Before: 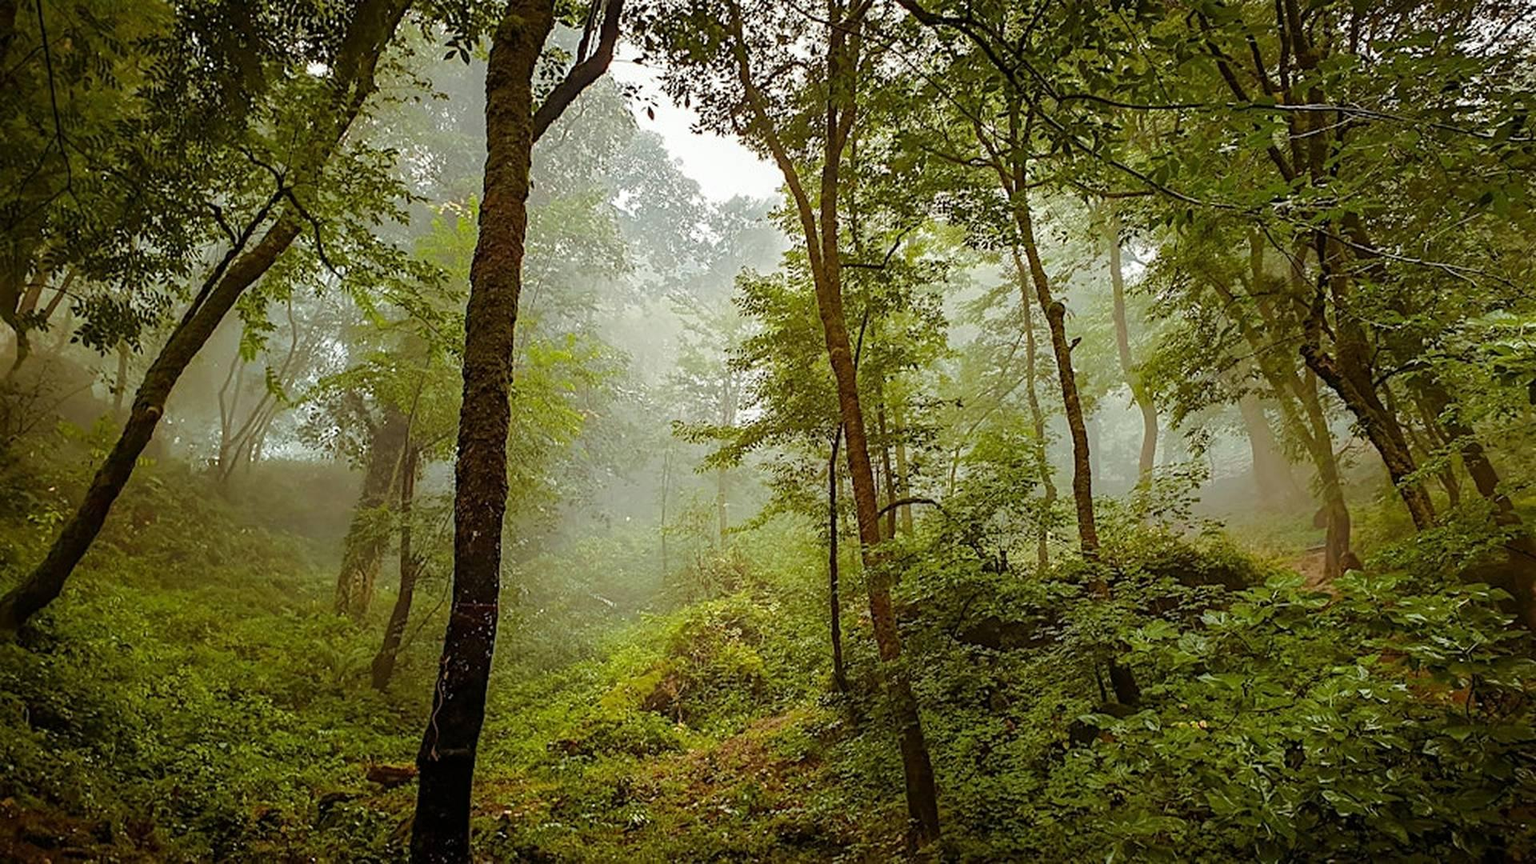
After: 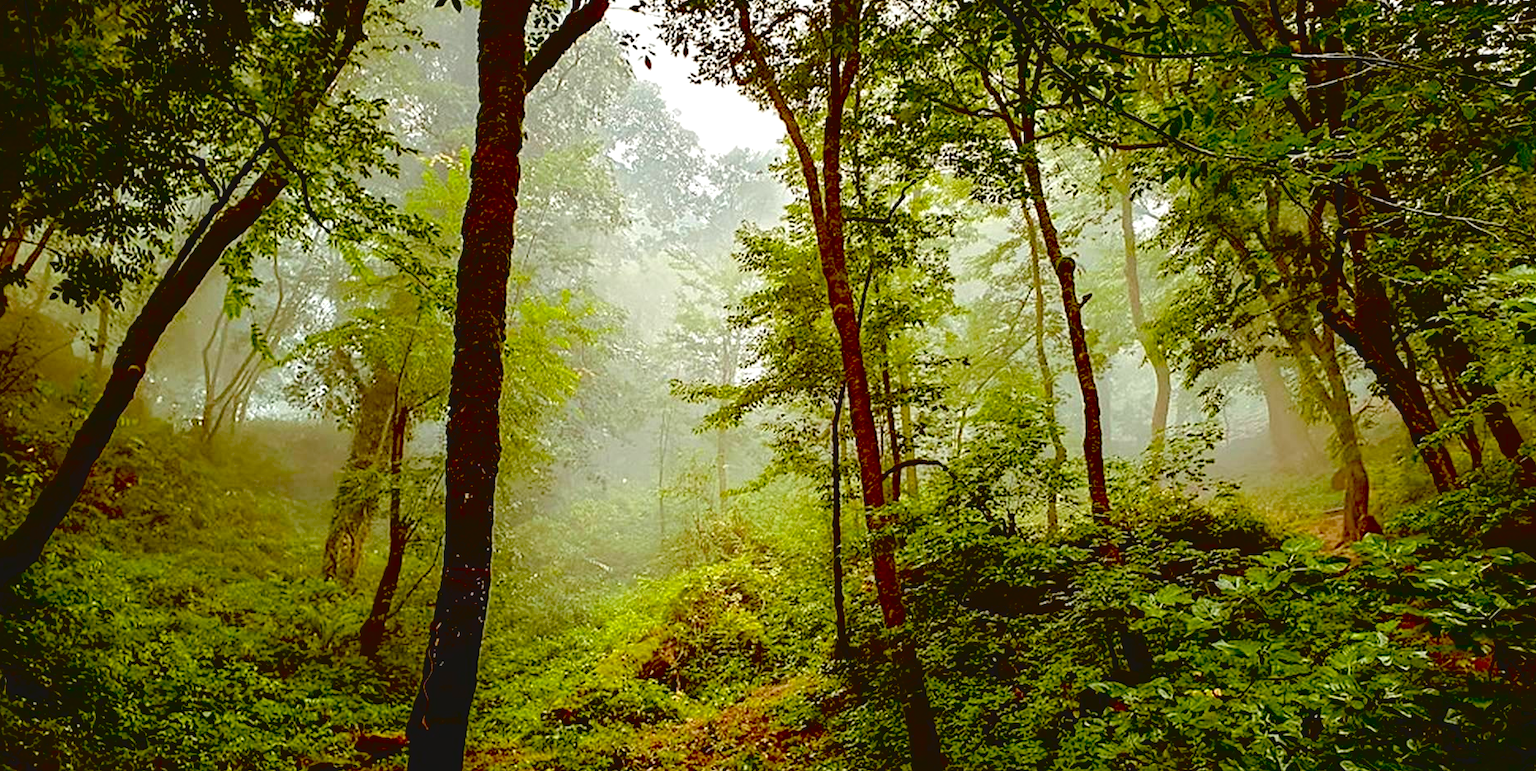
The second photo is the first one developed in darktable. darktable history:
contrast brightness saturation: contrast -0.098, brightness 0.046, saturation 0.079
crop: left 1.505%, top 6.202%, right 1.511%, bottom 7.147%
exposure: black level correction 0.04, exposure 0.5 EV, compensate exposure bias true, compensate highlight preservation false
